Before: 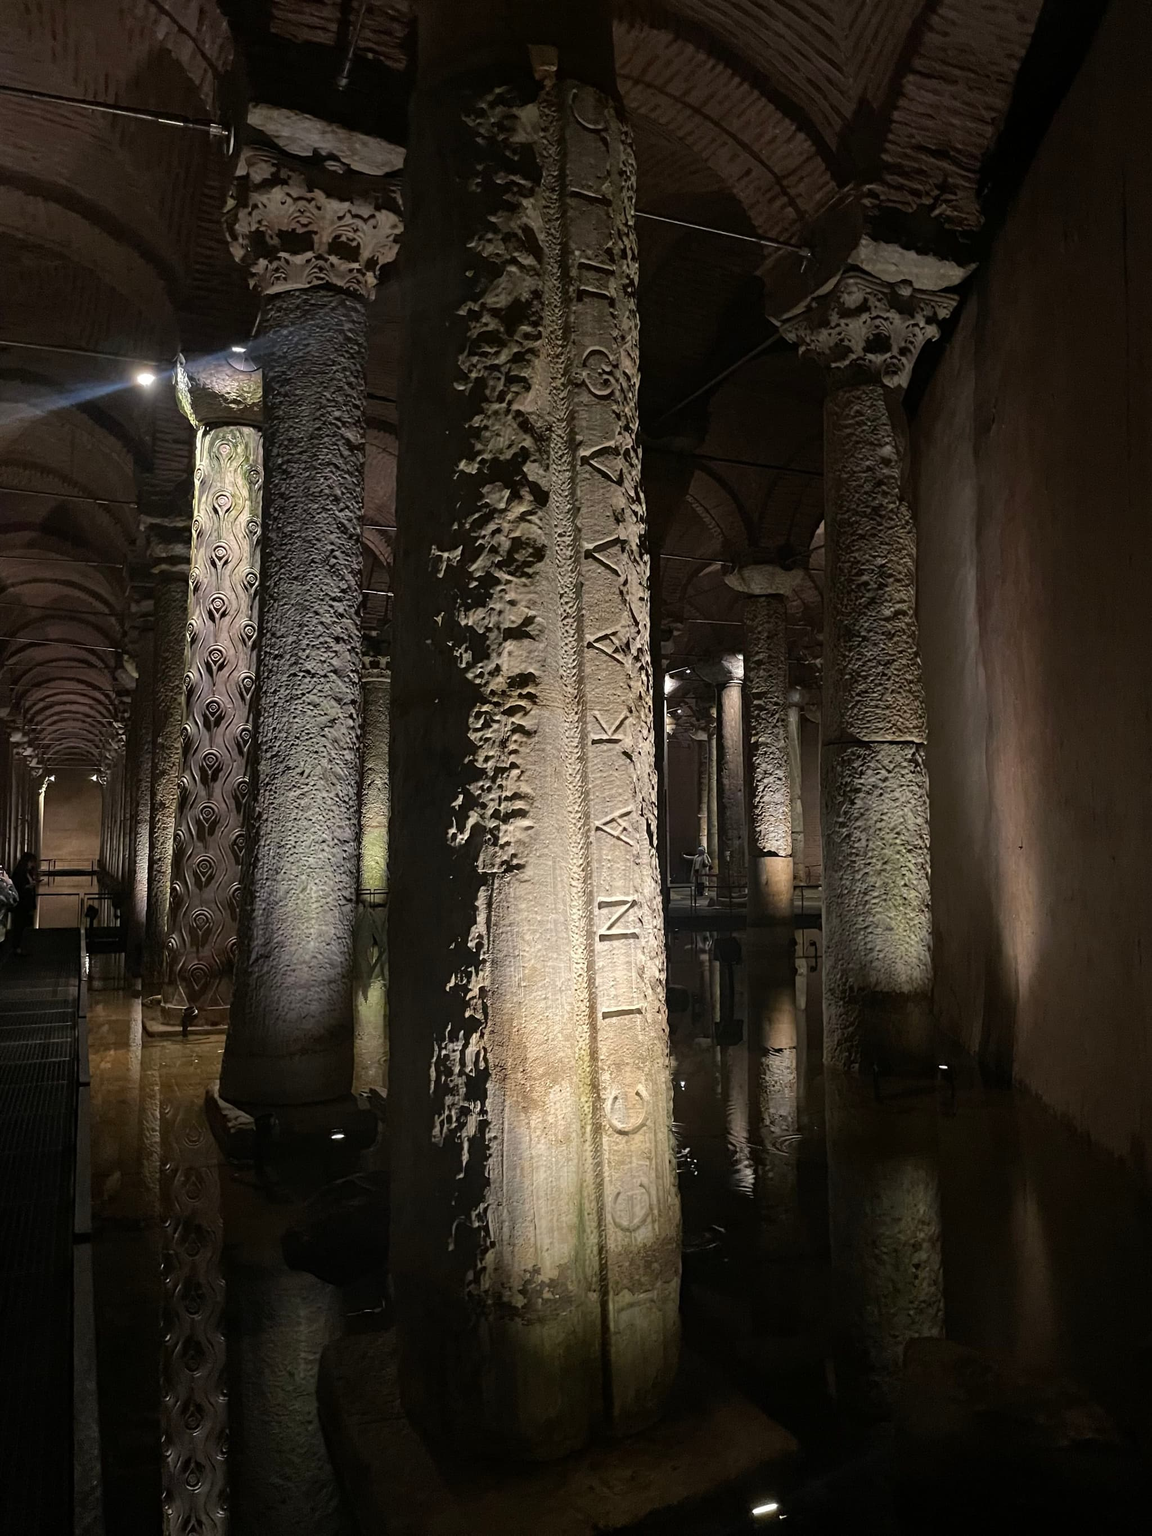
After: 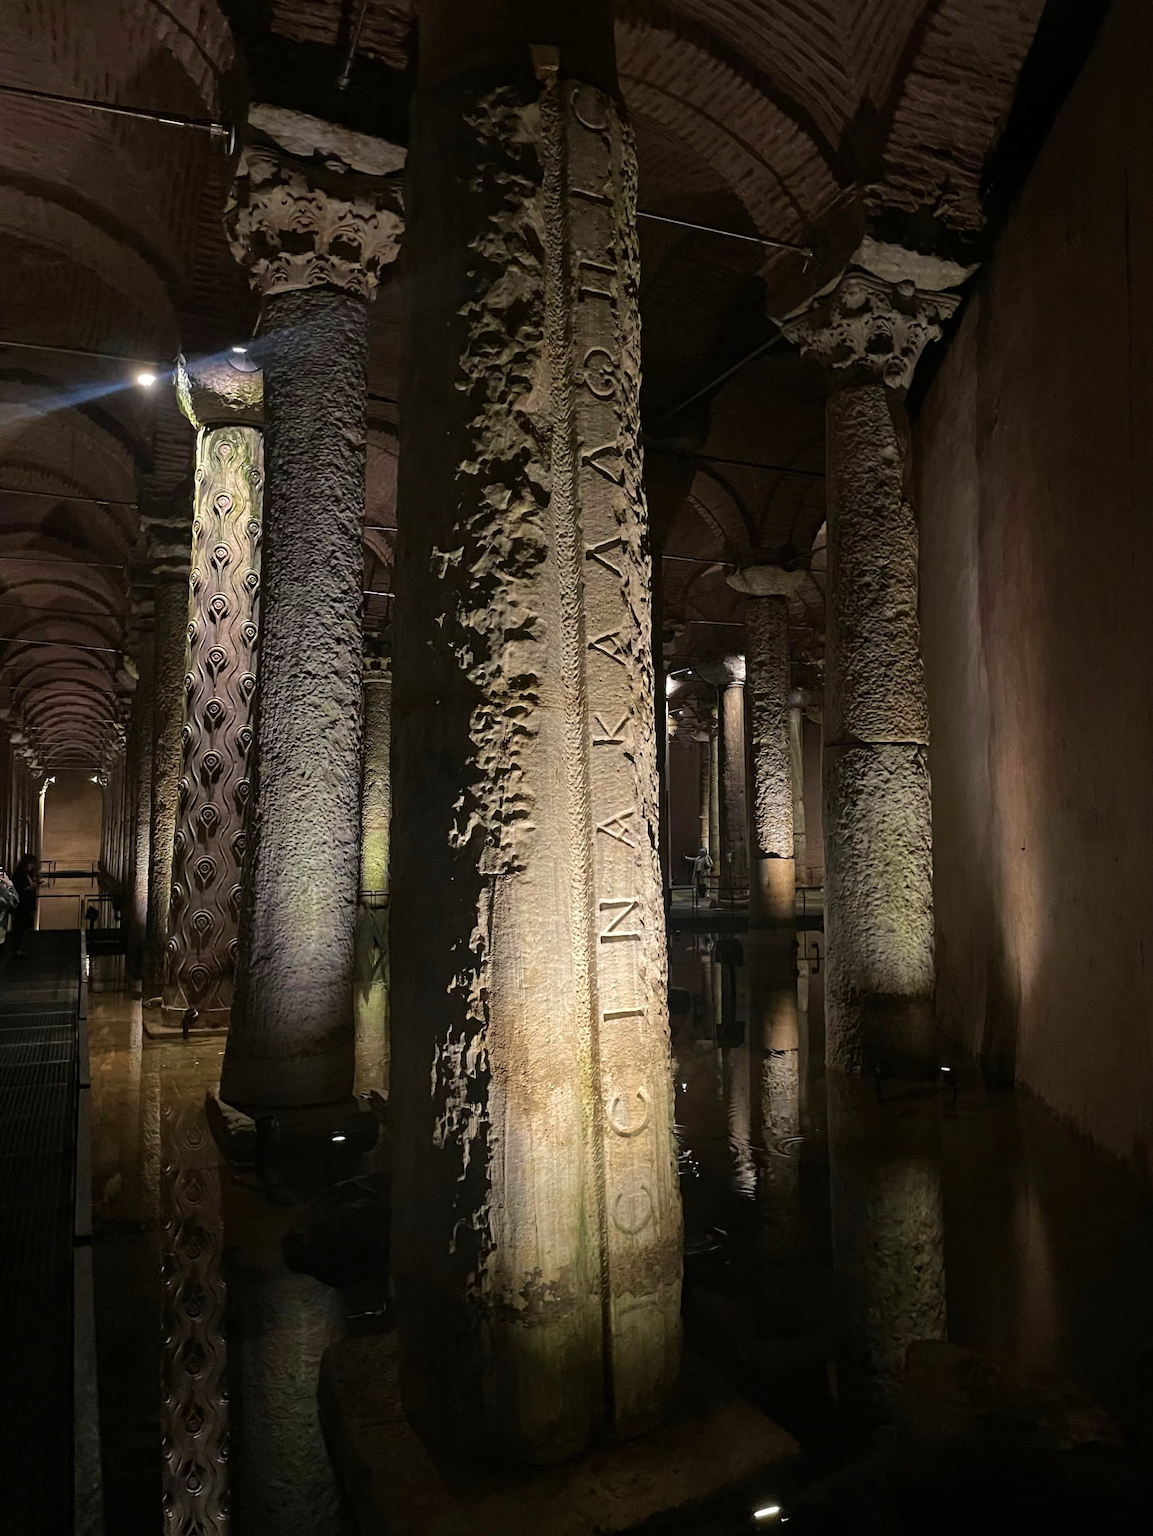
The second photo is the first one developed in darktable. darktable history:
crop: top 0.061%, bottom 0.123%
velvia: on, module defaults
